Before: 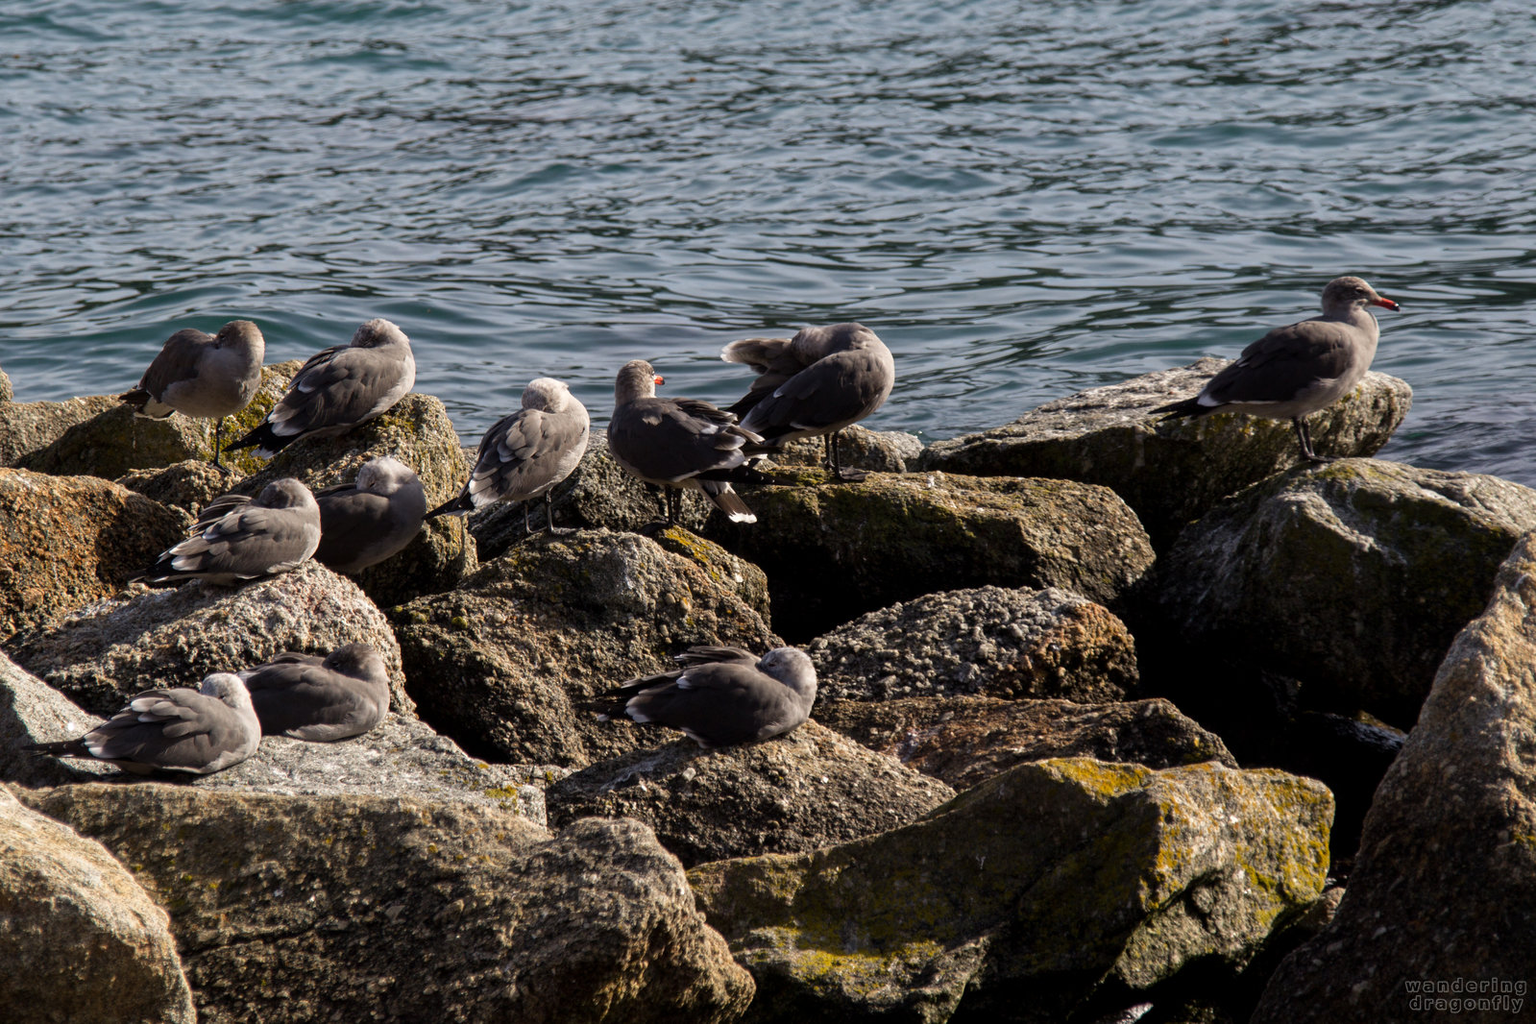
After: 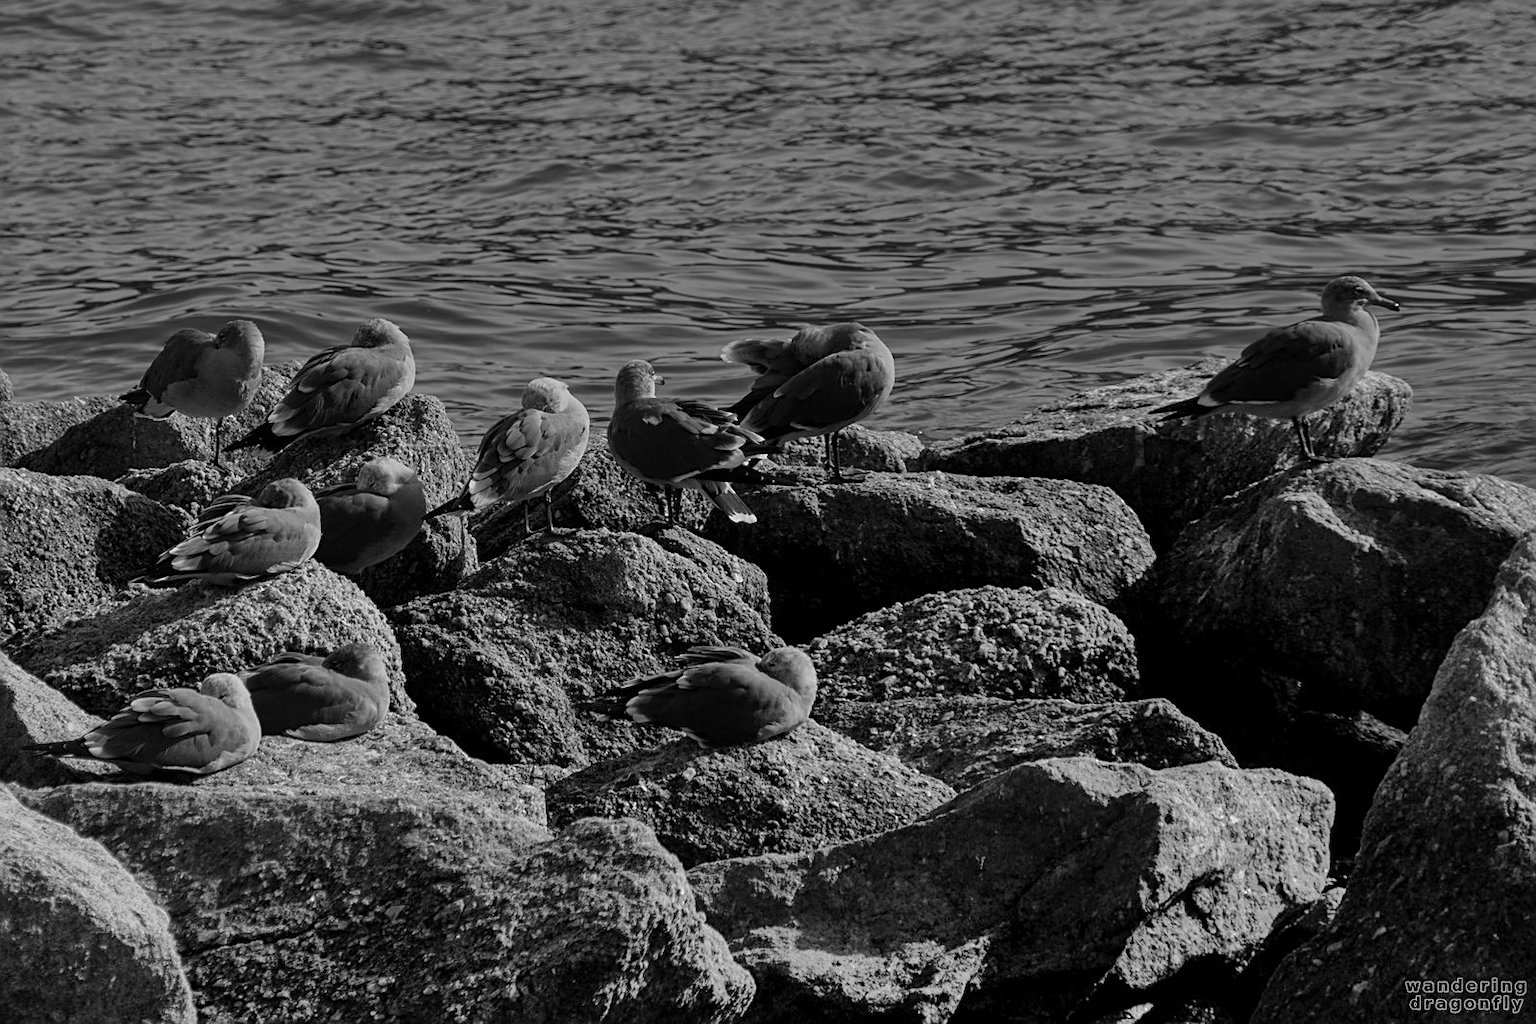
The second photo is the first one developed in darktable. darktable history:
shadows and highlights: shadows 60, soften with gaussian
color balance: on, module defaults
sharpen: on, module defaults
monochrome: a 79.32, b 81.83, size 1.1
